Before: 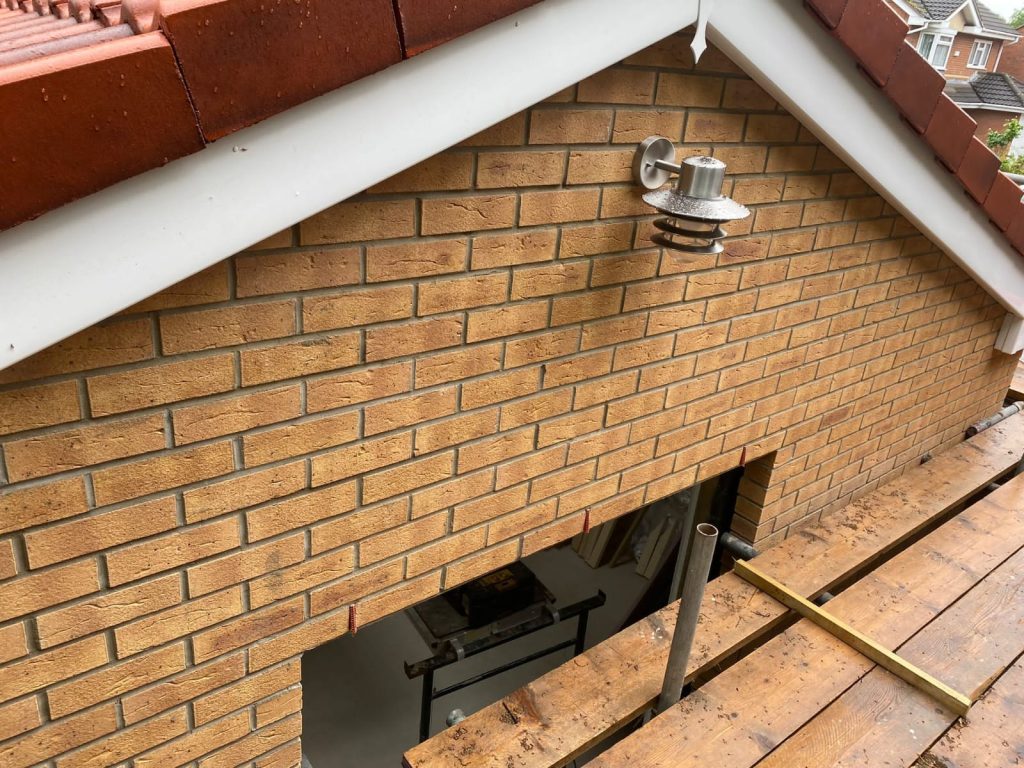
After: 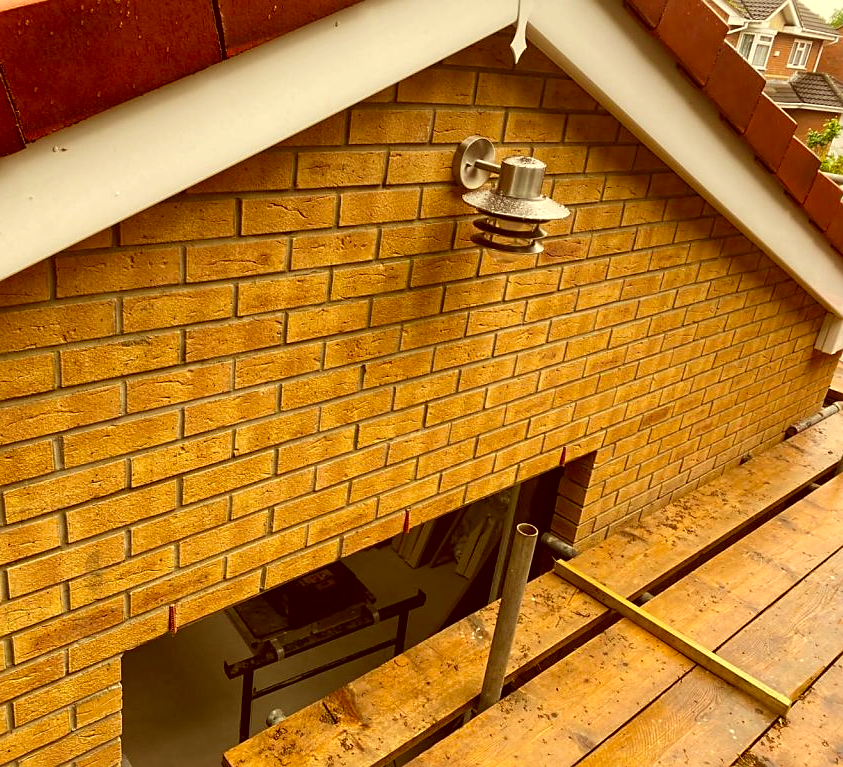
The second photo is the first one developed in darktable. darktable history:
sharpen: radius 1.864, amount 0.398, threshold 1.271
color balance rgb: perceptual saturation grading › global saturation 20%, global vibrance 10%
local contrast: highlights 100%, shadows 100%, detail 120%, midtone range 0.2
crop: left 17.582%, bottom 0.031%
color correction: highlights a* 1.12, highlights b* 24.26, shadows a* 15.58, shadows b* 24.26
